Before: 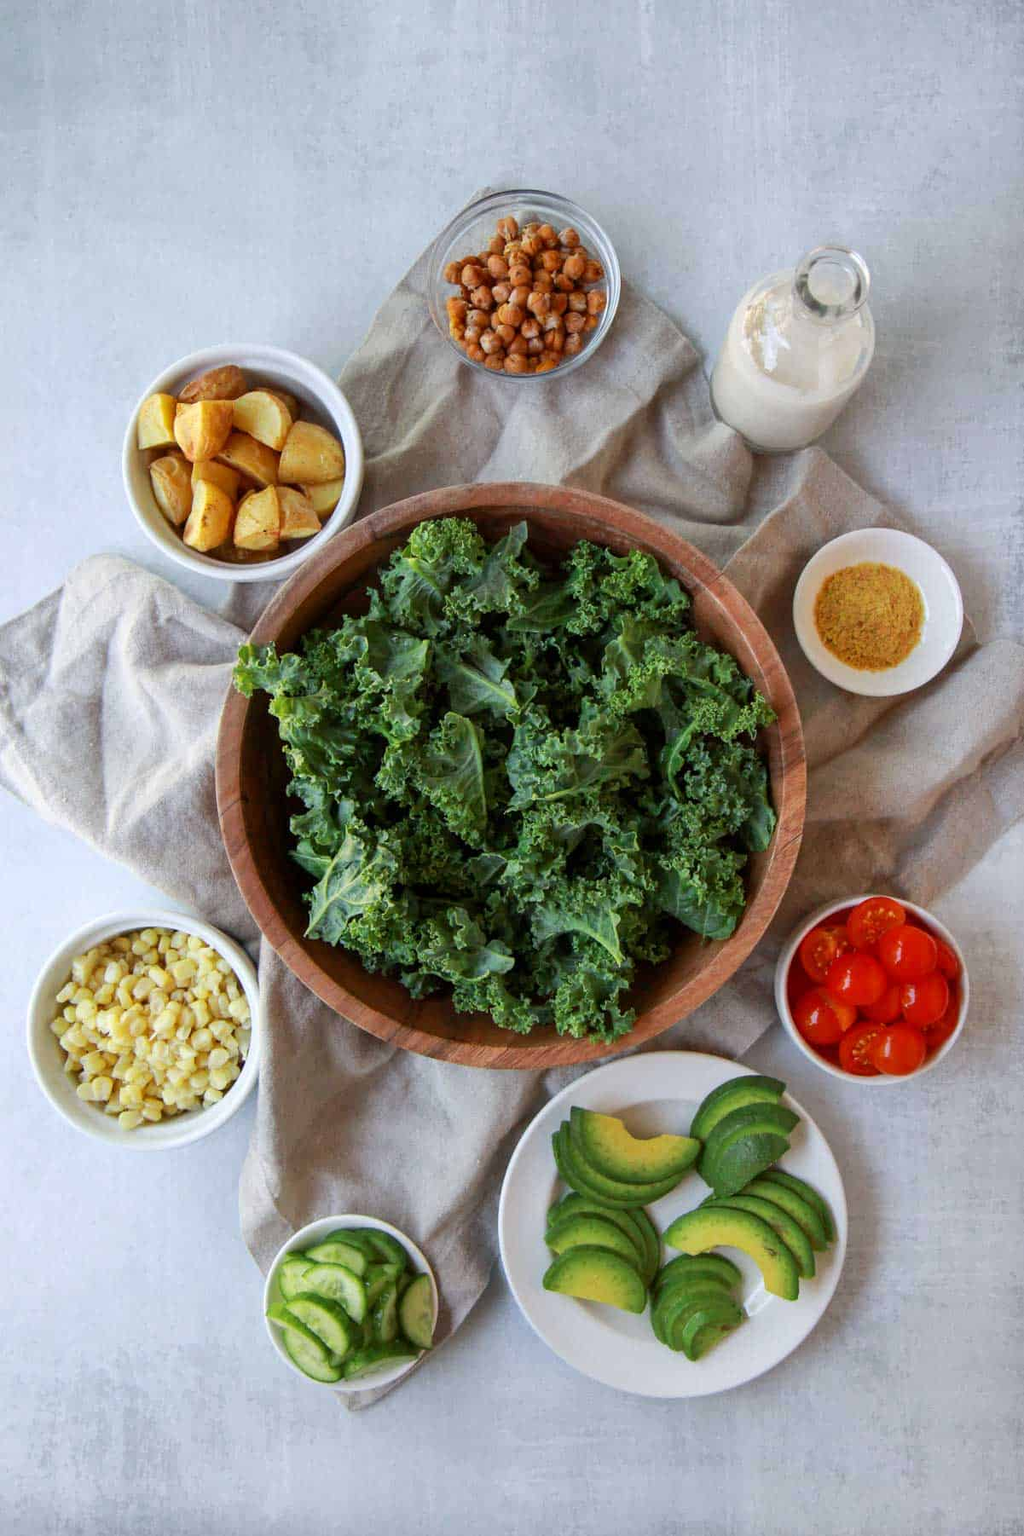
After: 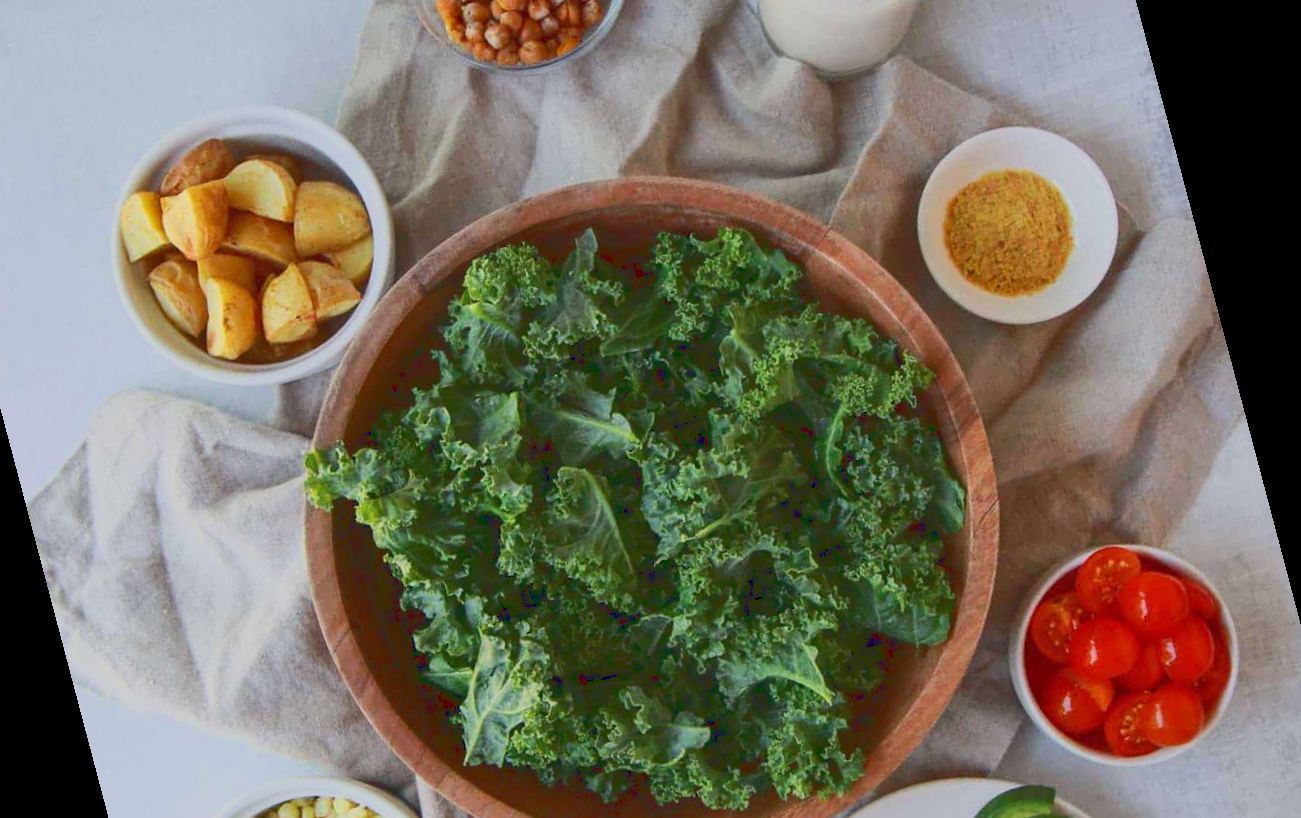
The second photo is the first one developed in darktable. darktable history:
crop: bottom 19.644%
tone curve: curves: ch0 [(0, 0.148) (0.191, 0.225) (0.712, 0.695) (0.864, 0.797) (1, 0.839)]
rotate and perspective: rotation -14.8°, crop left 0.1, crop right 0.903, crop top 0.25, crop bottom 0.748
